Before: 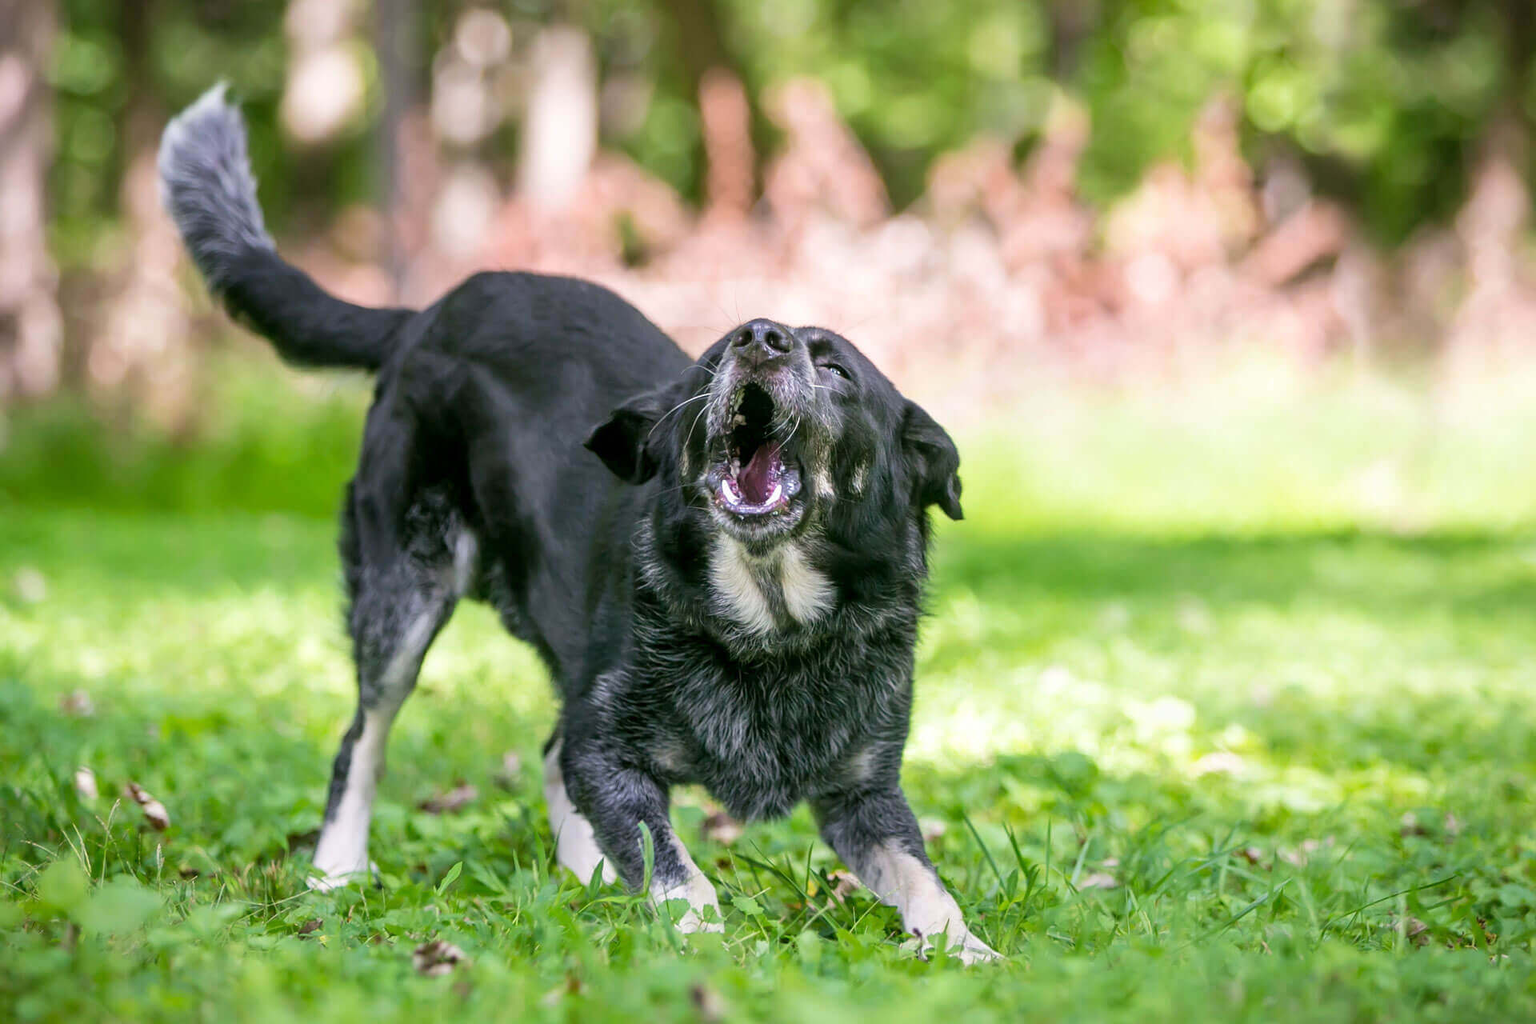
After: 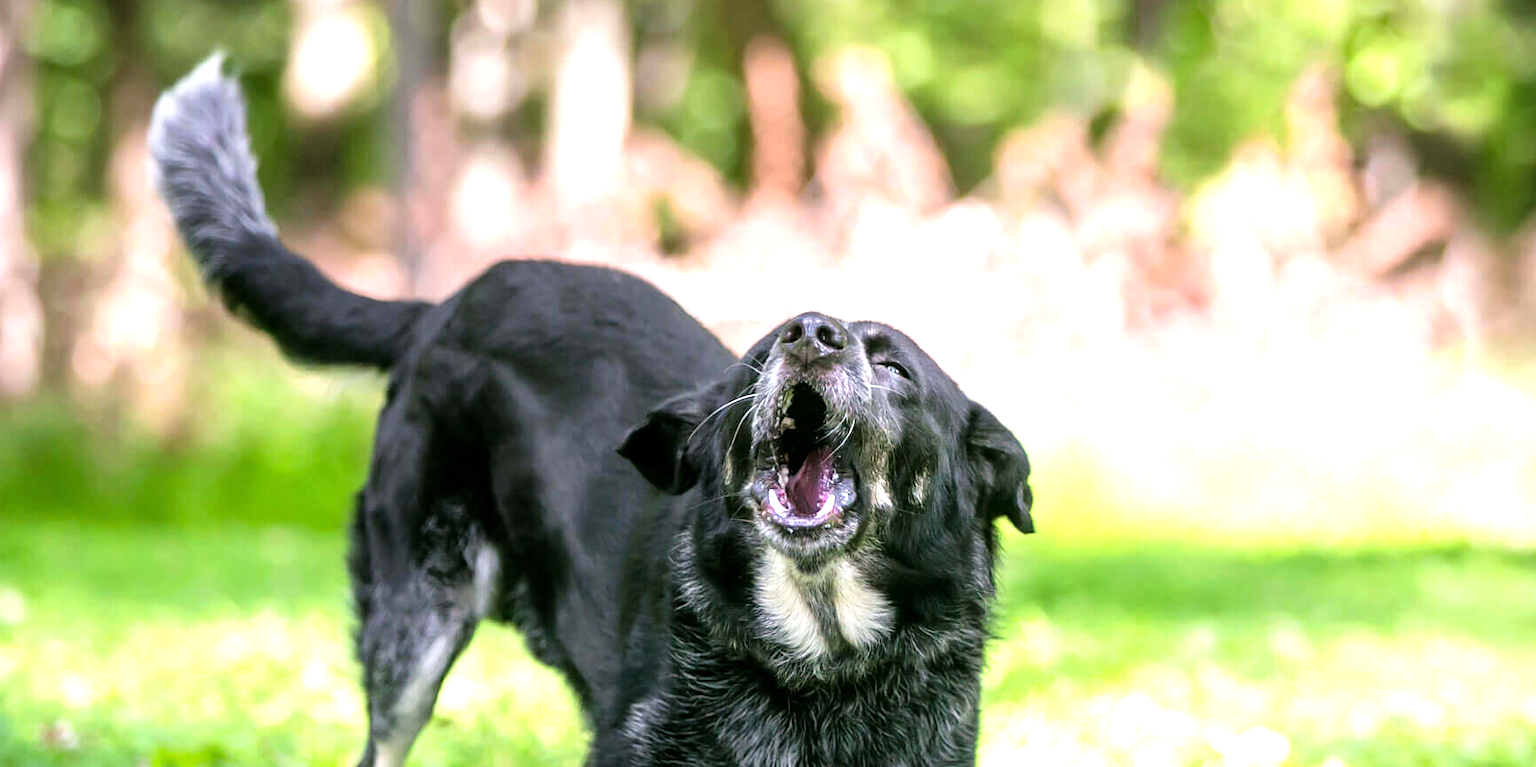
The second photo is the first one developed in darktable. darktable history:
crop: left 1.539%, top 3.449%, right 7.552%, bottom 28.412%
tone equalizer: -8 EV -0.726 EV, -7 EV -0.712 EV, -6 EV -0.612 EV, -5 EV -0.367 EV, -3 EV 0.374 EV, -2 EV 0.6 EV, -1 EV 0.69 EV, +0 EV 0.732 EV
